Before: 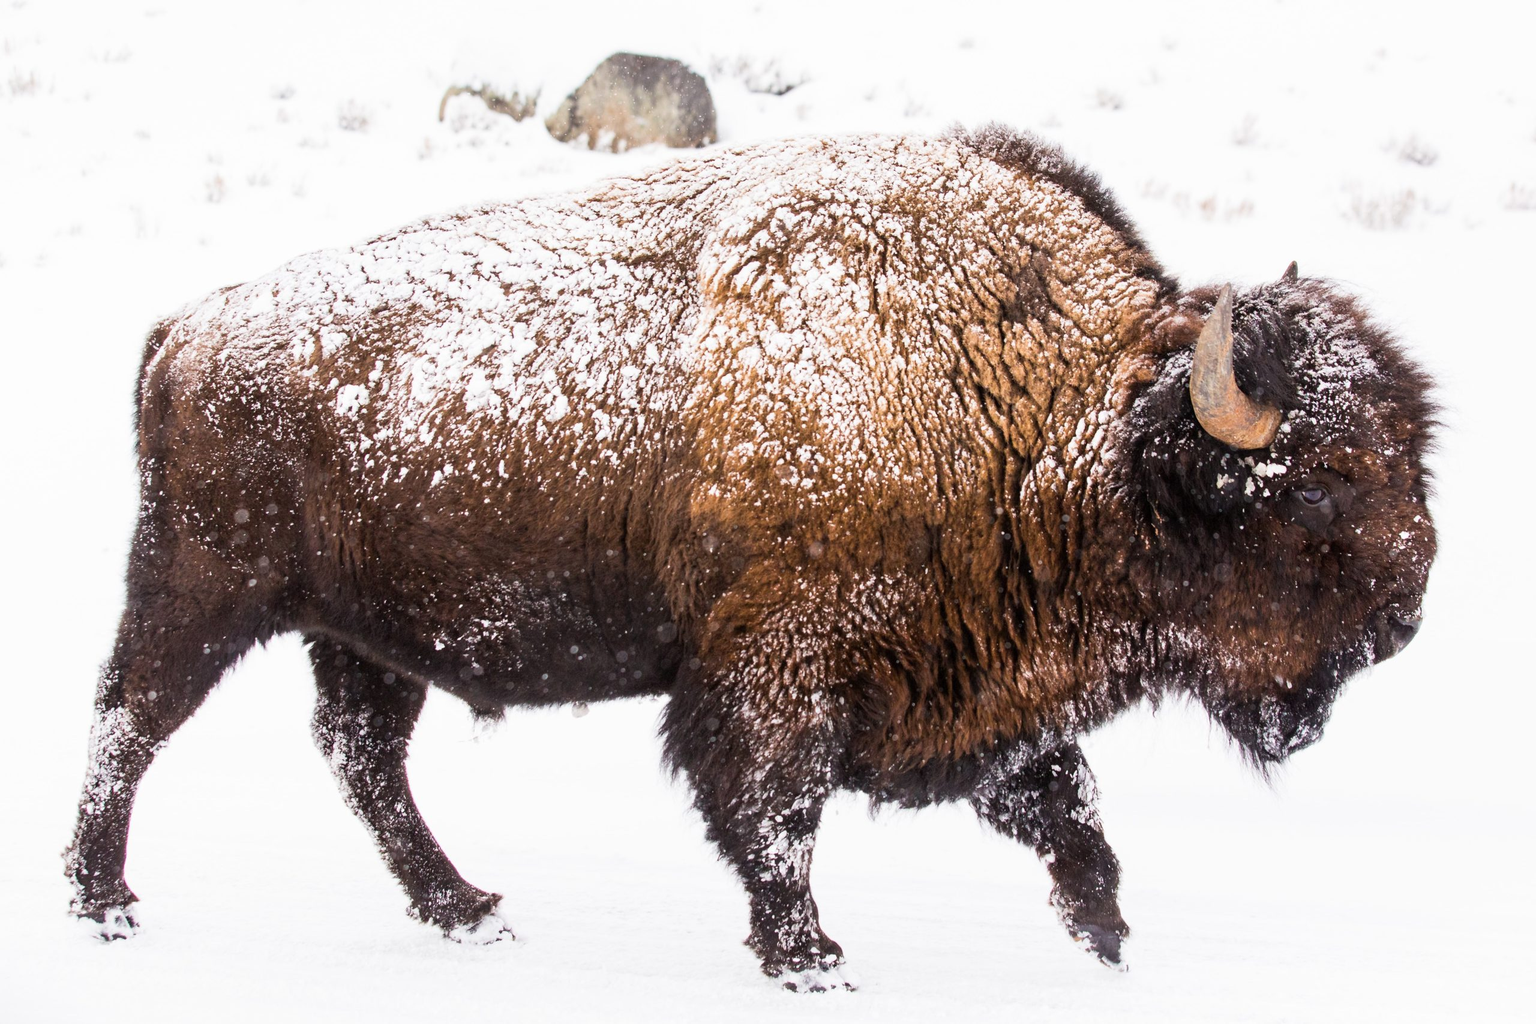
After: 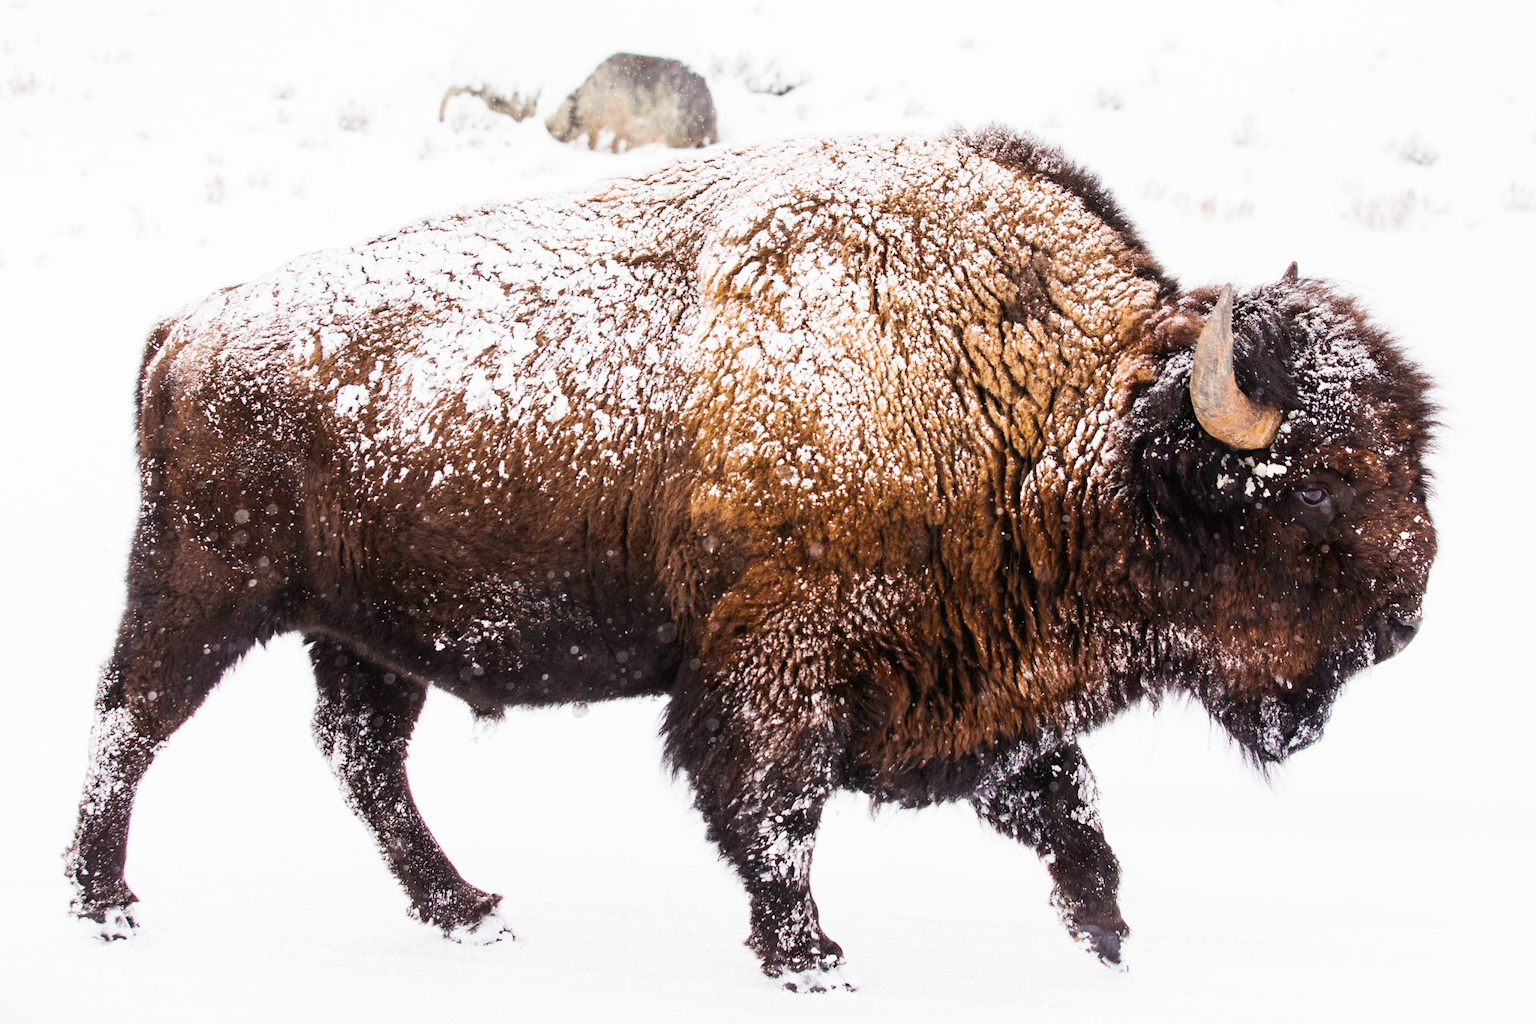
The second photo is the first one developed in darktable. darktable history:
tone curve: curves: ch0 [(0, 0.01) (0.037, 0.032) (0.131, 0.108) (0.275, 0.258) (0.483, 0.512) (0.61, 0.661) (0.696, 0.742) (0.792, 0.834) (0.911, 0.936) (0.997, 0.995)]; ch1 [(0, 0) (0.308, 0.29) (0.425, 0.411) (0.503, 0.502) (0.529, 0.543) (0.683, 0.706) (0.746, 0.77) (1, 1)]; ch2 [(0, 0) (0.225, 0.214) (0.334, 0.339) (0.401, 0.415) (0.485, 0.487) (0.502, 0.502) (0.525, 0.523) (0.545, 0.552) (0.587, 0.61) (0.636, 0.654) (0.711, 0.729) (0.845, 0.855) (0.998, 0.977)], preserve colors none
